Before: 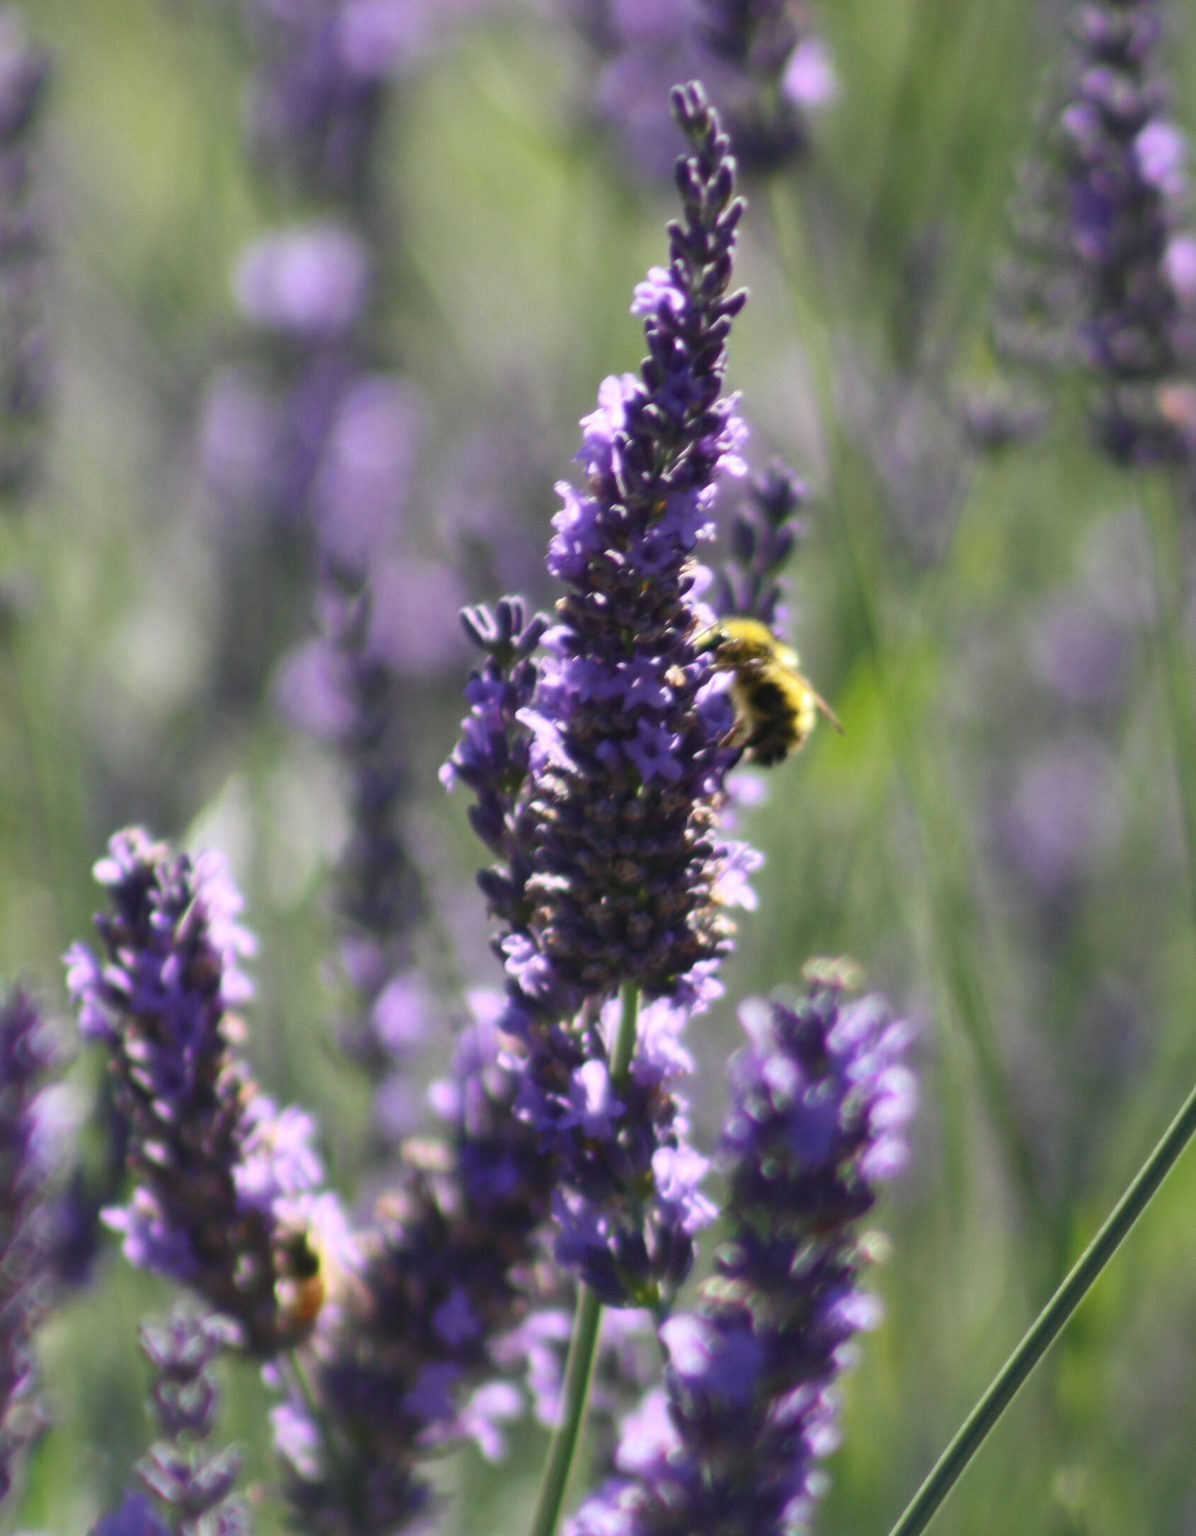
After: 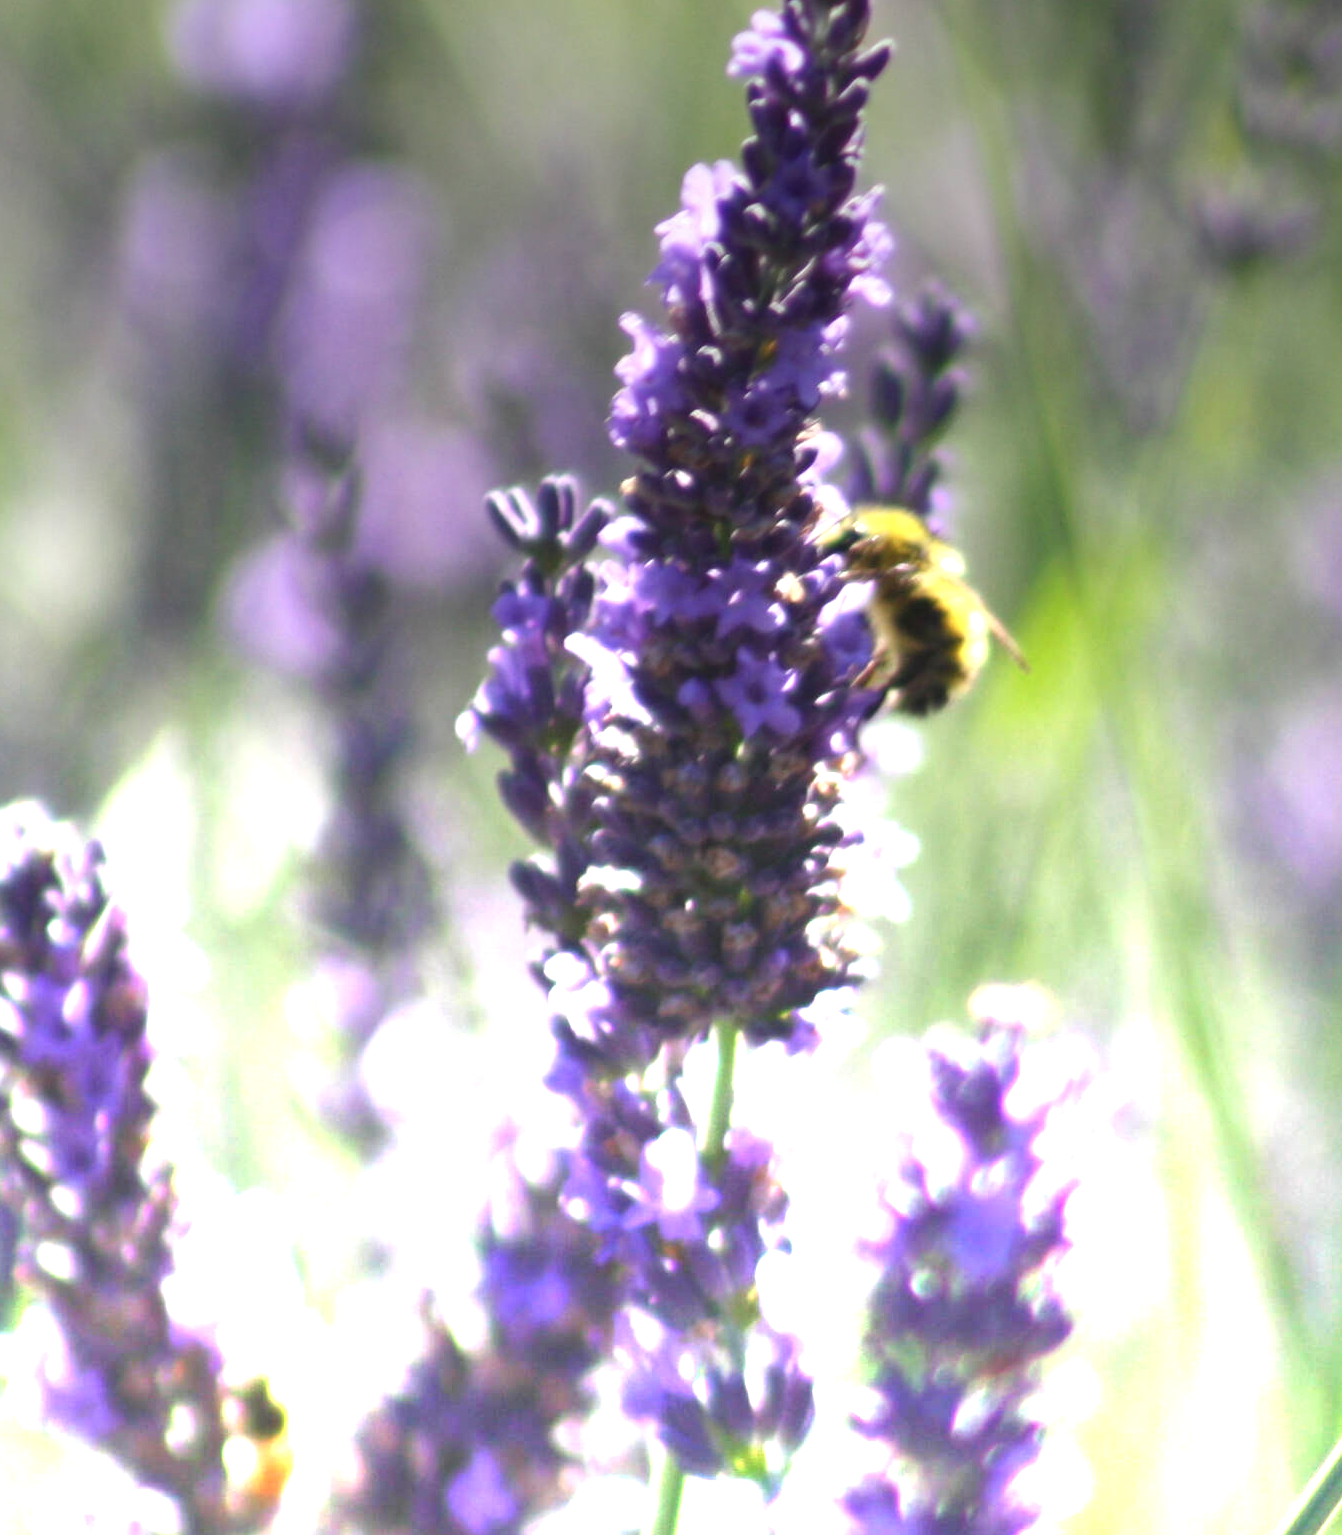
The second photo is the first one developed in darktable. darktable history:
crop: left 9.712%, top 16.928%, right 10.845%, bottom 12.332%
graduated density: density -3.9 EV
